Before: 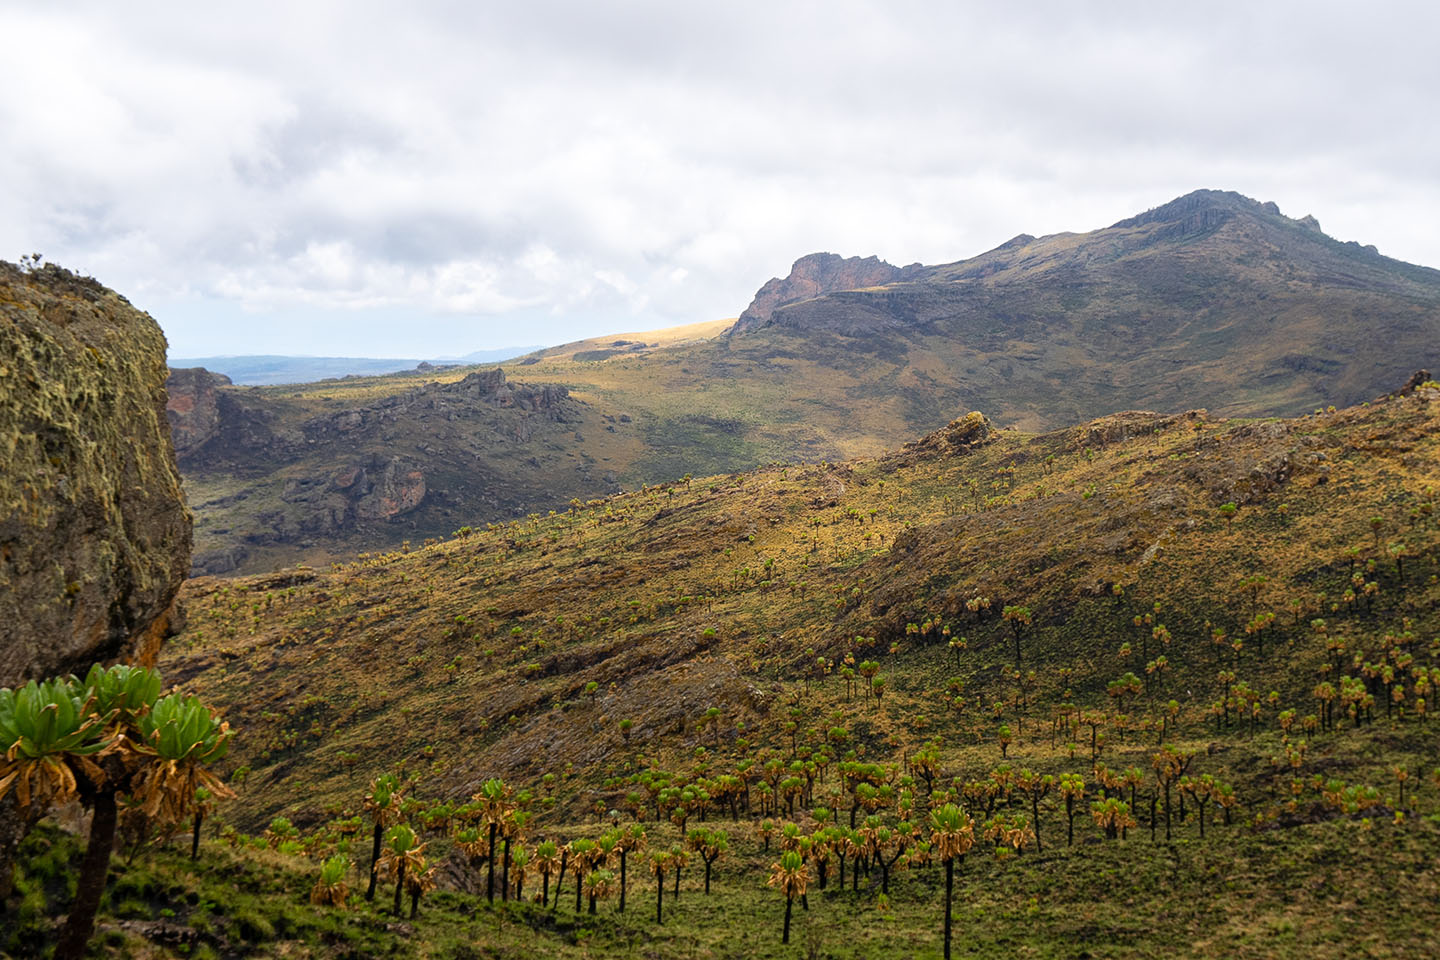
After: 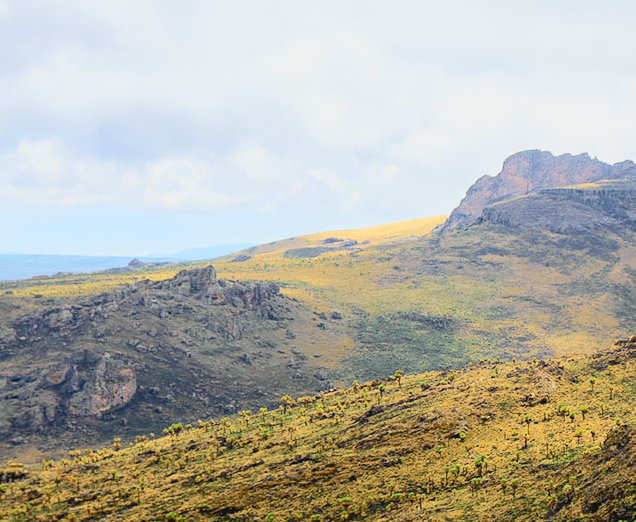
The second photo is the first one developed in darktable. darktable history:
tone curve: curves: ch0 [(0, 0.022) (0.114, 0.083) (0.281, 0.315) (0.447, 0.557) (0.588, 0.711) (0.786, 0.839) (0.999, 0.949)]; ch1 [(0, 0) (0.389, 0.352) (0.458, 0.433) (0.486, 0.474) (0.509, 0.505) (0.535, 0.53) (0.555, 0.557) (0.586, 0.622) (0.677, 0.724) (1, 1)]; ch2 [(0, 0) (0.369, 0.388) (0.449, 0.431) (0.501, 0.5) (0.528, 0.52) (0.561, 0.59) (0.697, 0.721) (1, 1)], color space Lab, independent channels, preserve colors none
crop: left 20.13%, top 10.747%, right 35.662%, bottom 34.796%
